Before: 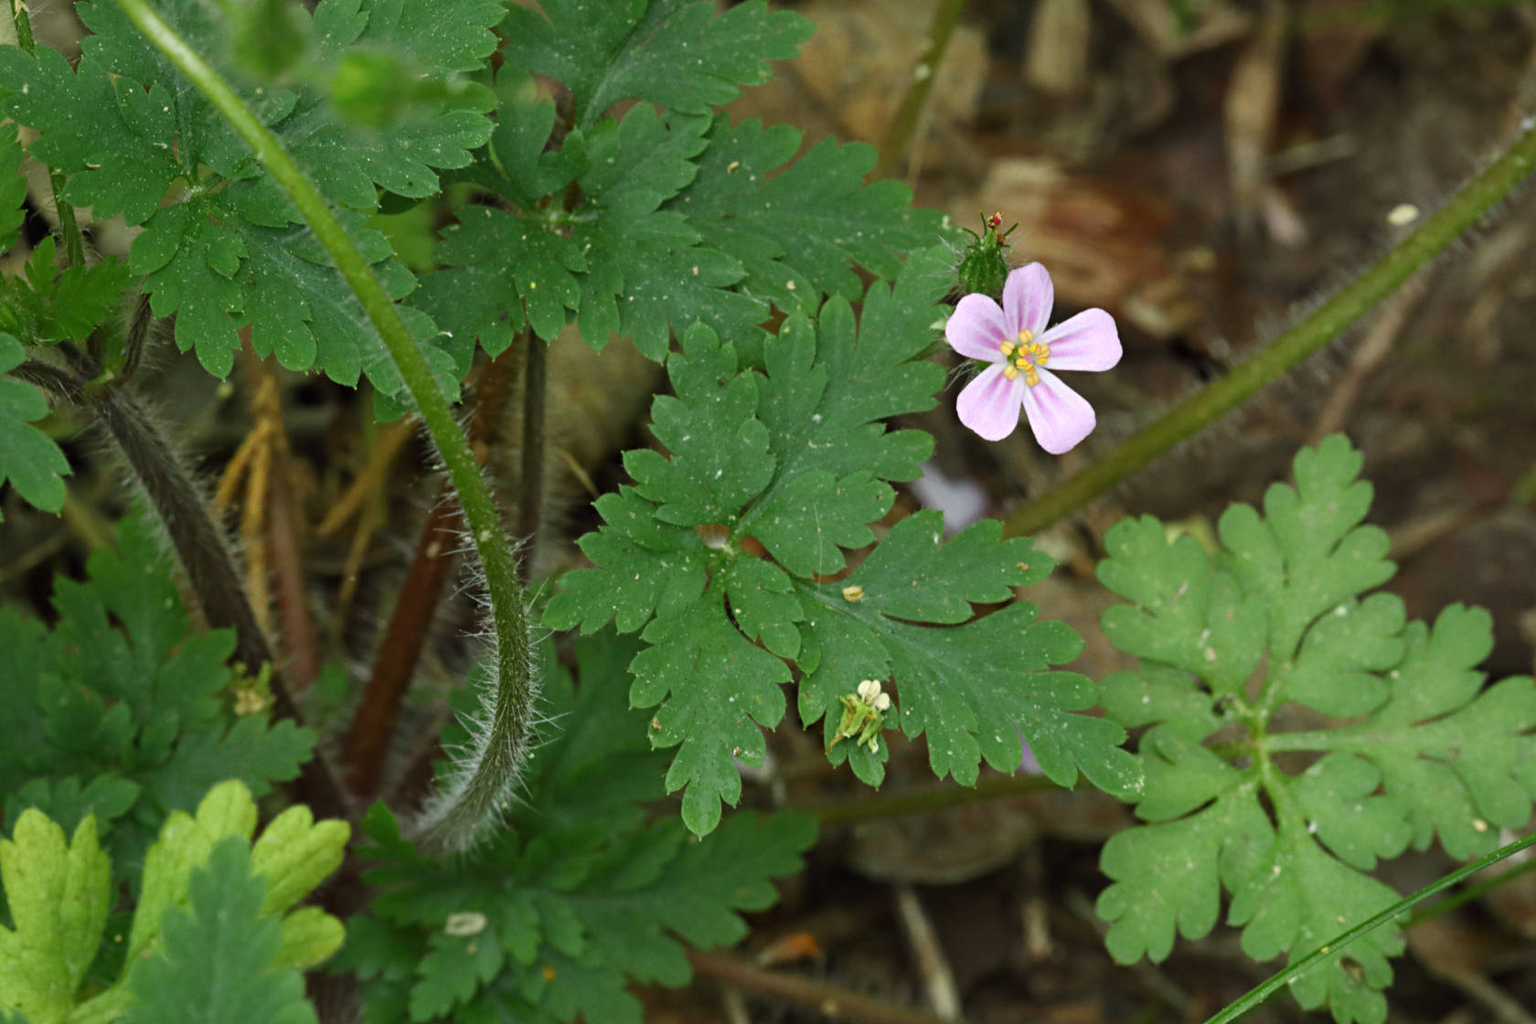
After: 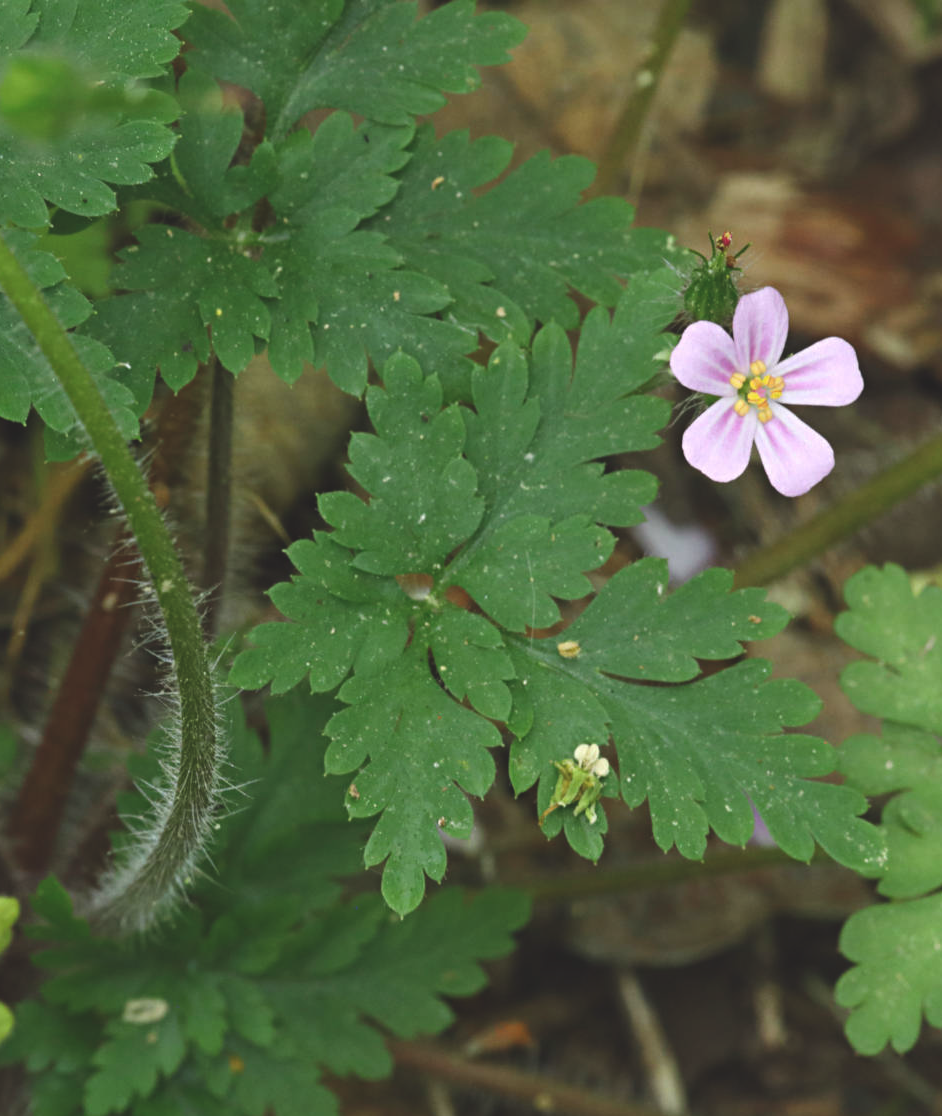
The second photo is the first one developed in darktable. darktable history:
exposure: black level correction -0.015, compensate highlight preservation false
crop: left 21.674%, right 22.086%
